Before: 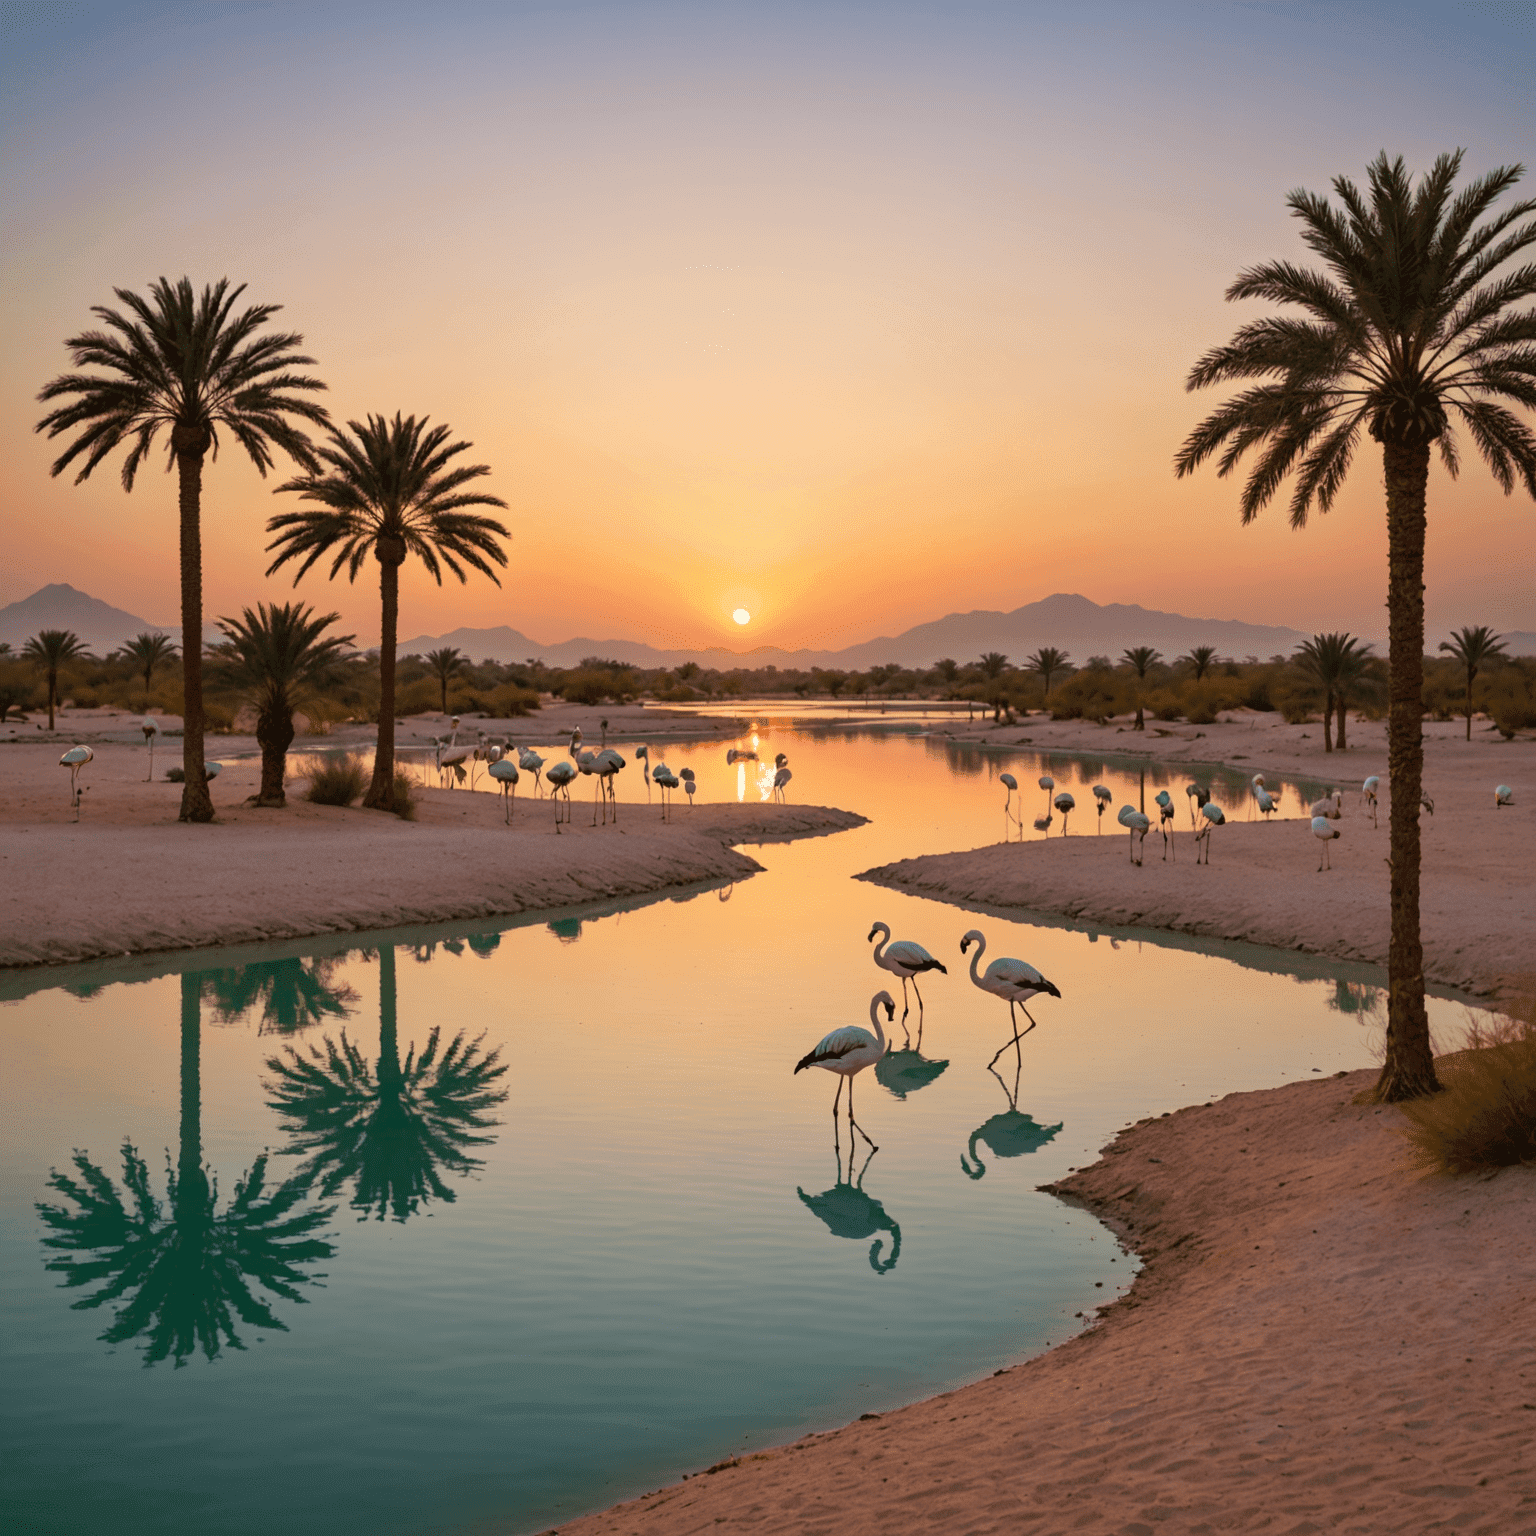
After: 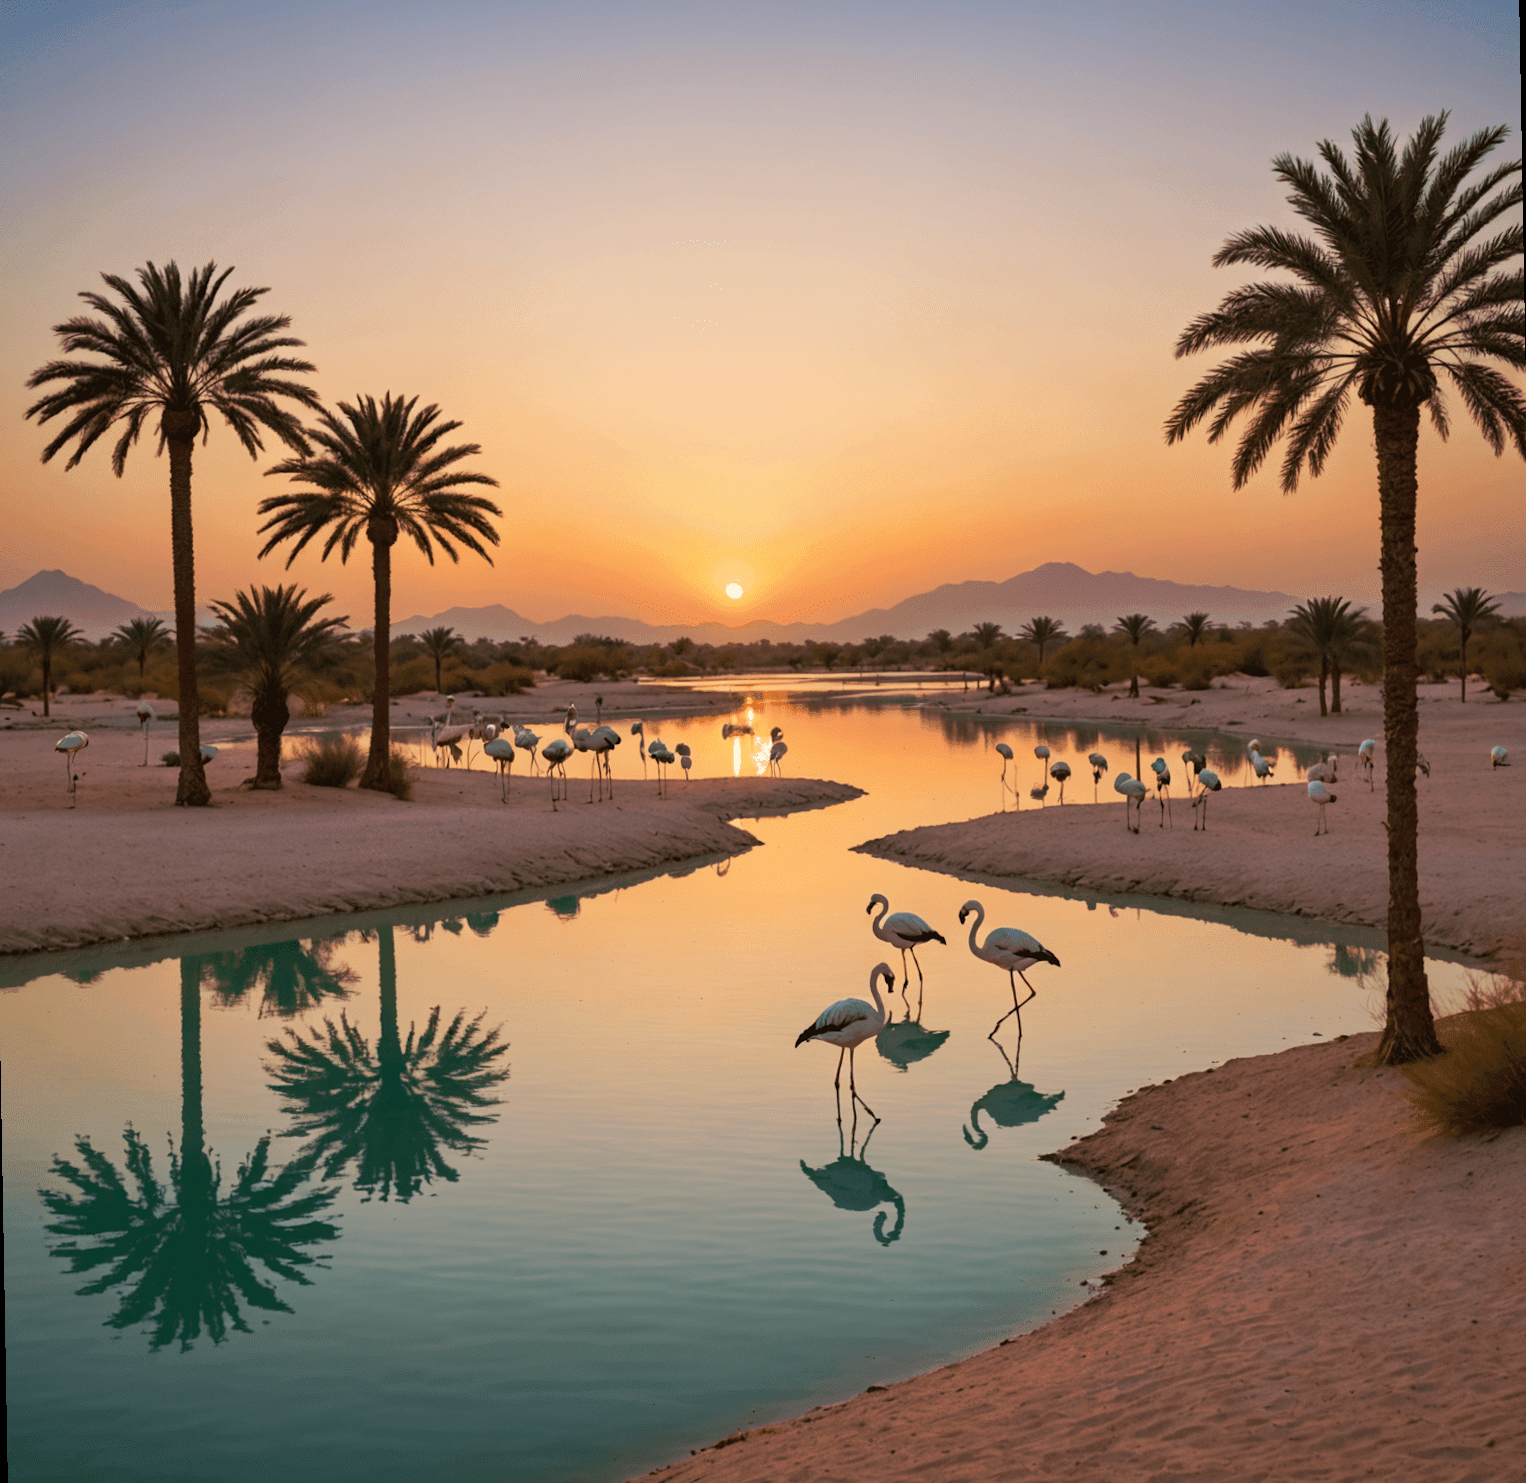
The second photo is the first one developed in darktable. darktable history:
rotate and perspective: rotation -1°, crop left 0.011, crop right 0.989, crop top 0.025, crop bottom 0.975
tone curve: curves: ch0 [(0, 0) (0.003, 0.003) (0.011, 0.011) (0.025, 0.024) (0.044, 0.043) (0.069, 0.067) (0.1, 0.096) (0.136, 0.131) (0.177, 0.171) (0.224, 0.217) (0.277, 0.268) (0.335, 0.324) (0.399, 0.386) (0.468, 0.453) (0.543, 0.547) (0.623, 0.626) (0.709, 0.712) (0.801, 0.802) (0.898, 0.898) (1, 1)], preserve colors none
